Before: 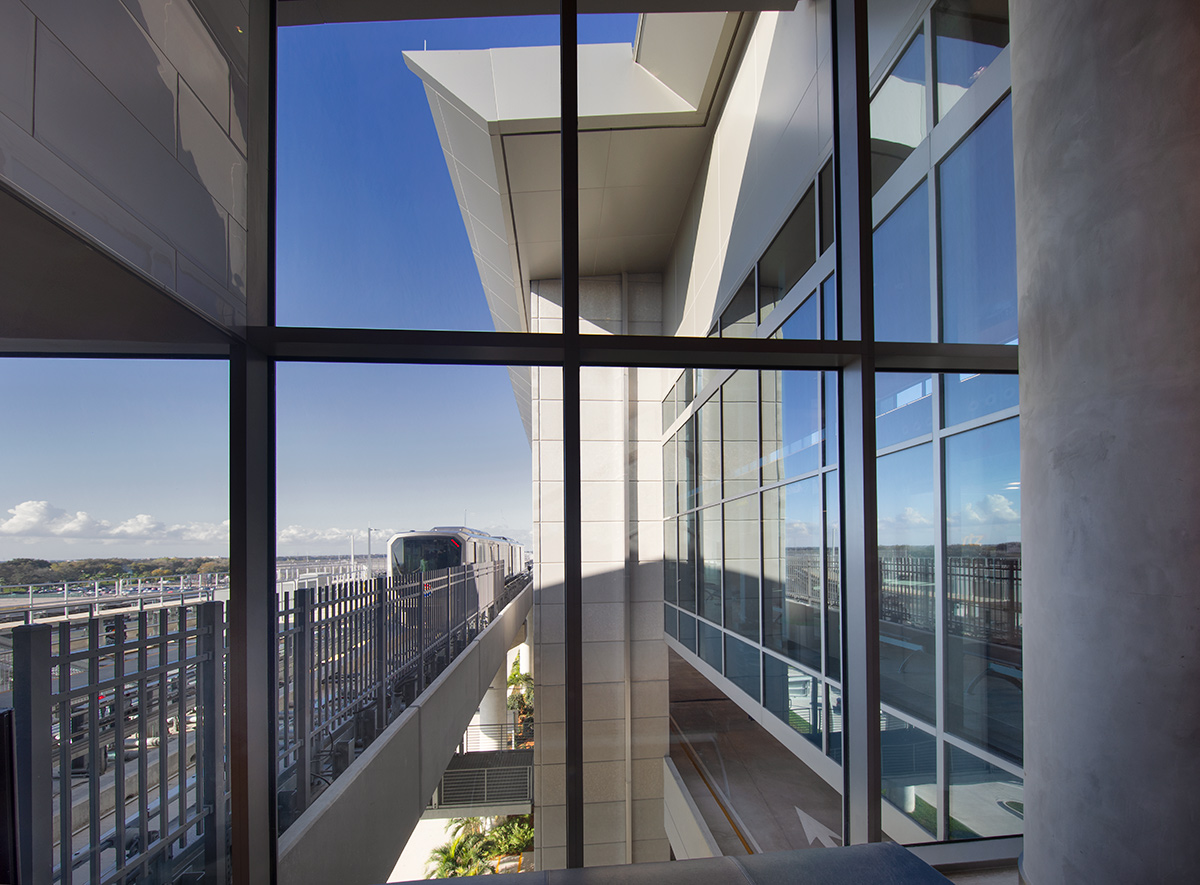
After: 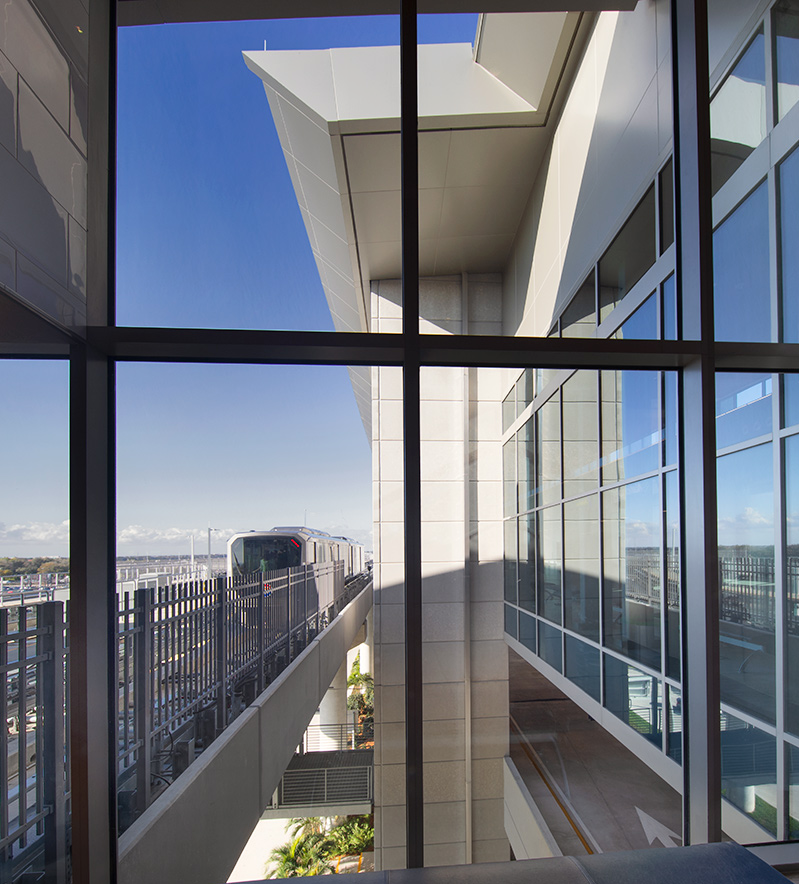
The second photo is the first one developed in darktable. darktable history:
shadows and highlights: shadows -23.08, highlights 46.15, soften with gaussian
base curve: curves: ch0 [(0, 0) (0.472, 0.508) (1, 1)]
crop and rotate: left 13.342%, right 19.991%
